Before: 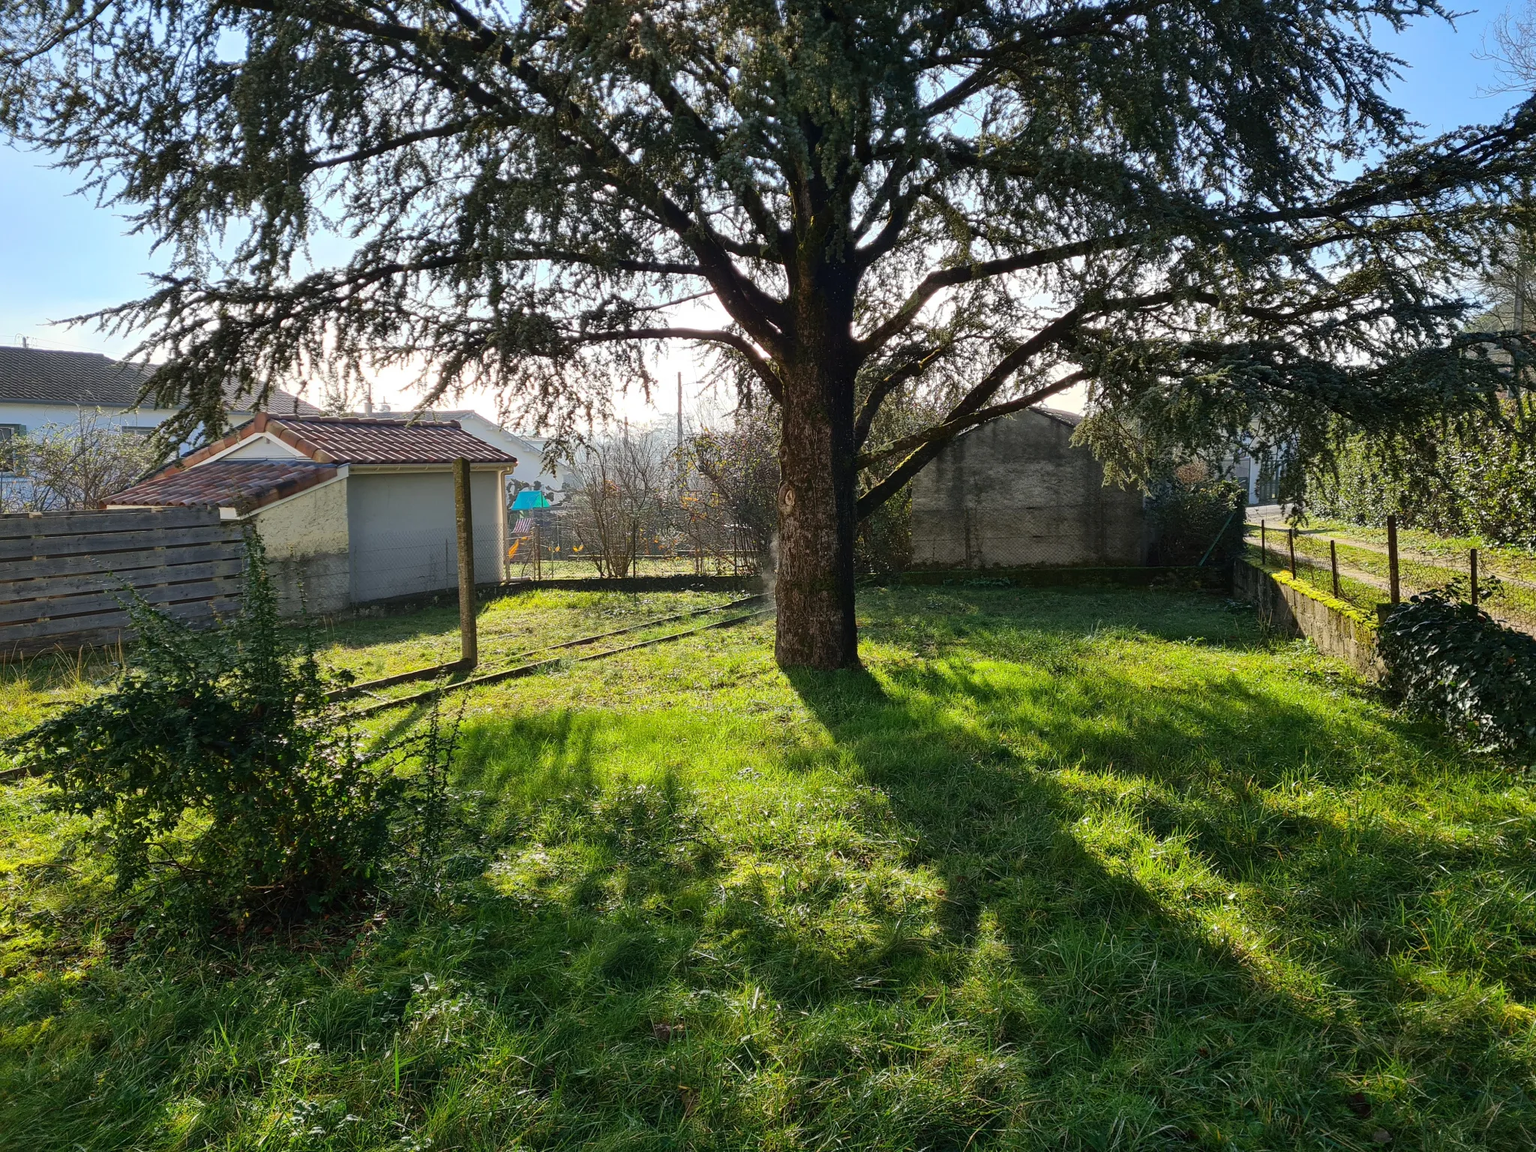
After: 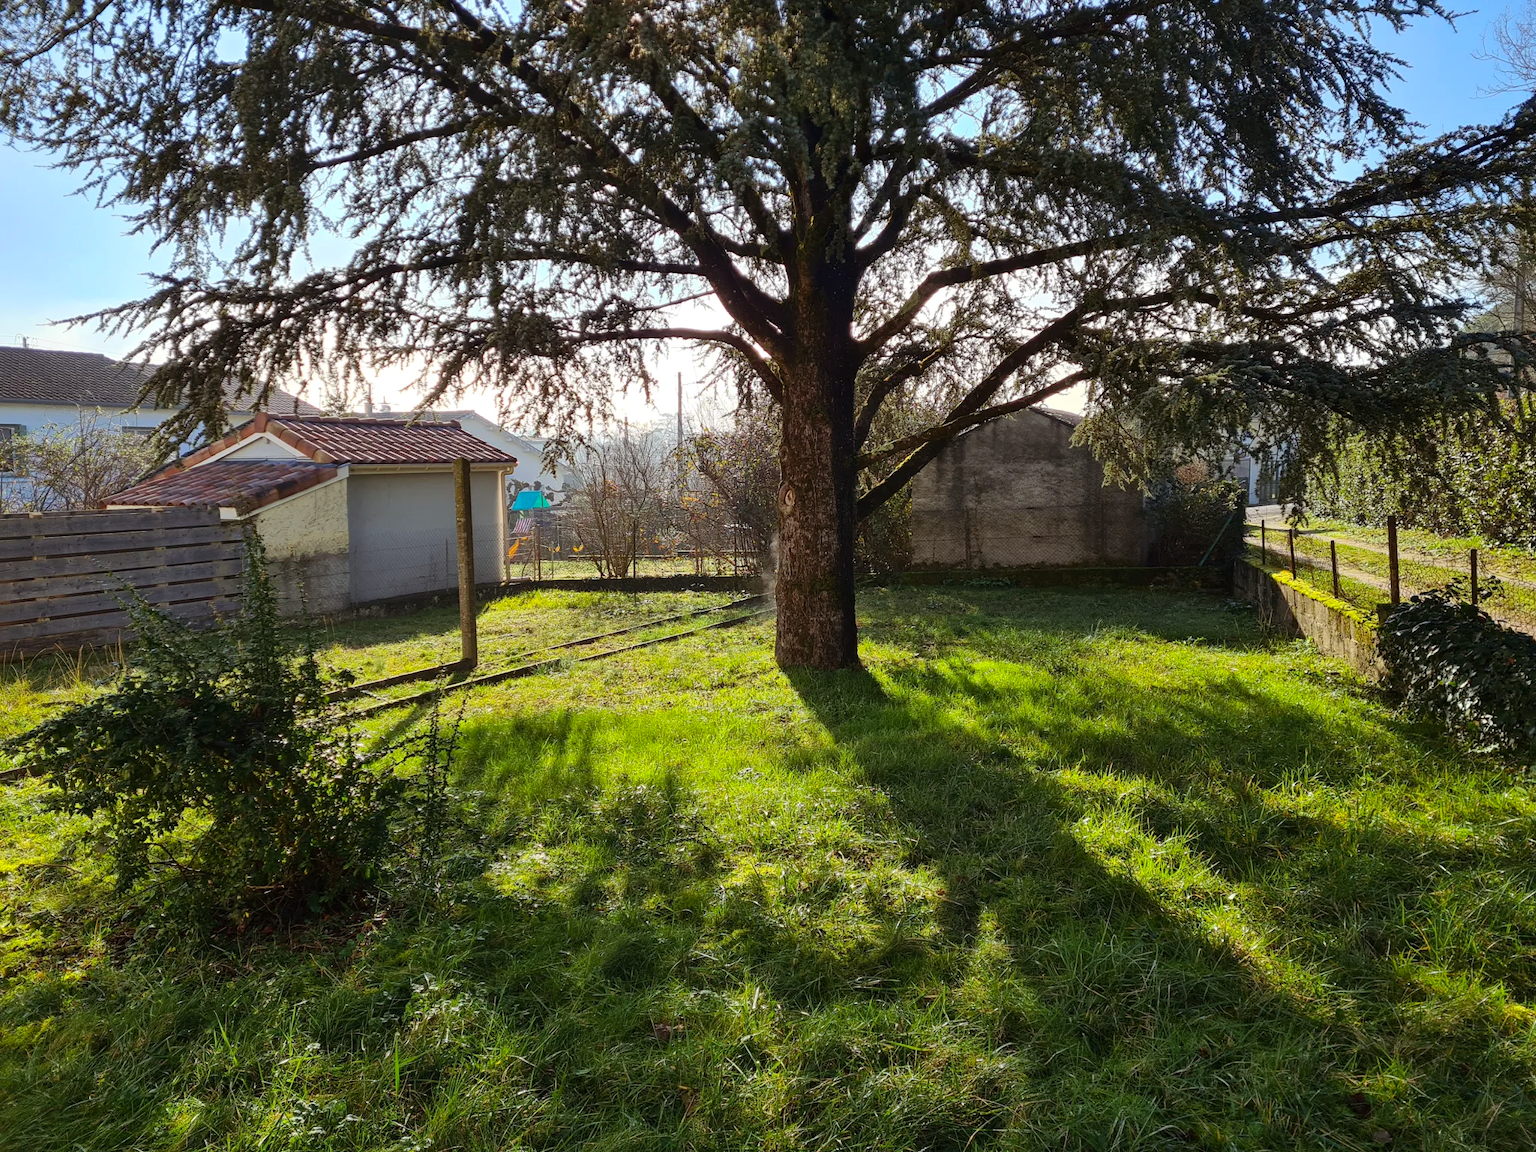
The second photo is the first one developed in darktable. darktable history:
tone equalizer: edges refinement/feathering 500, mask exposure compensation -1.57 EV, preserve details no
color balance rgb: shadows lift › chroma 4.395%, shadows lift › hue 26.89°, power › hue 315.23°, perceptual saturation grading › global saturation 0.551%, global vibrance 20%
